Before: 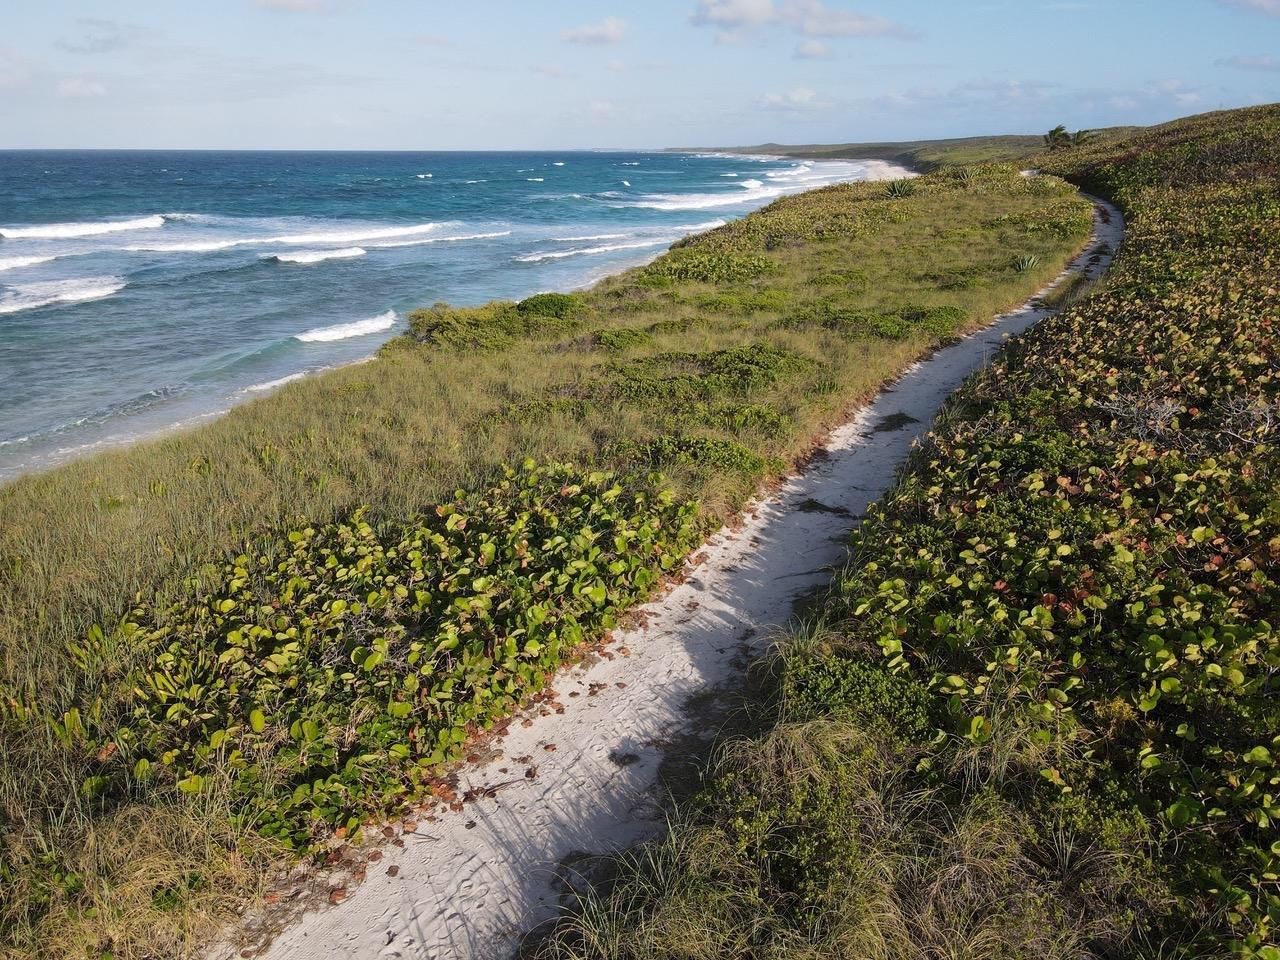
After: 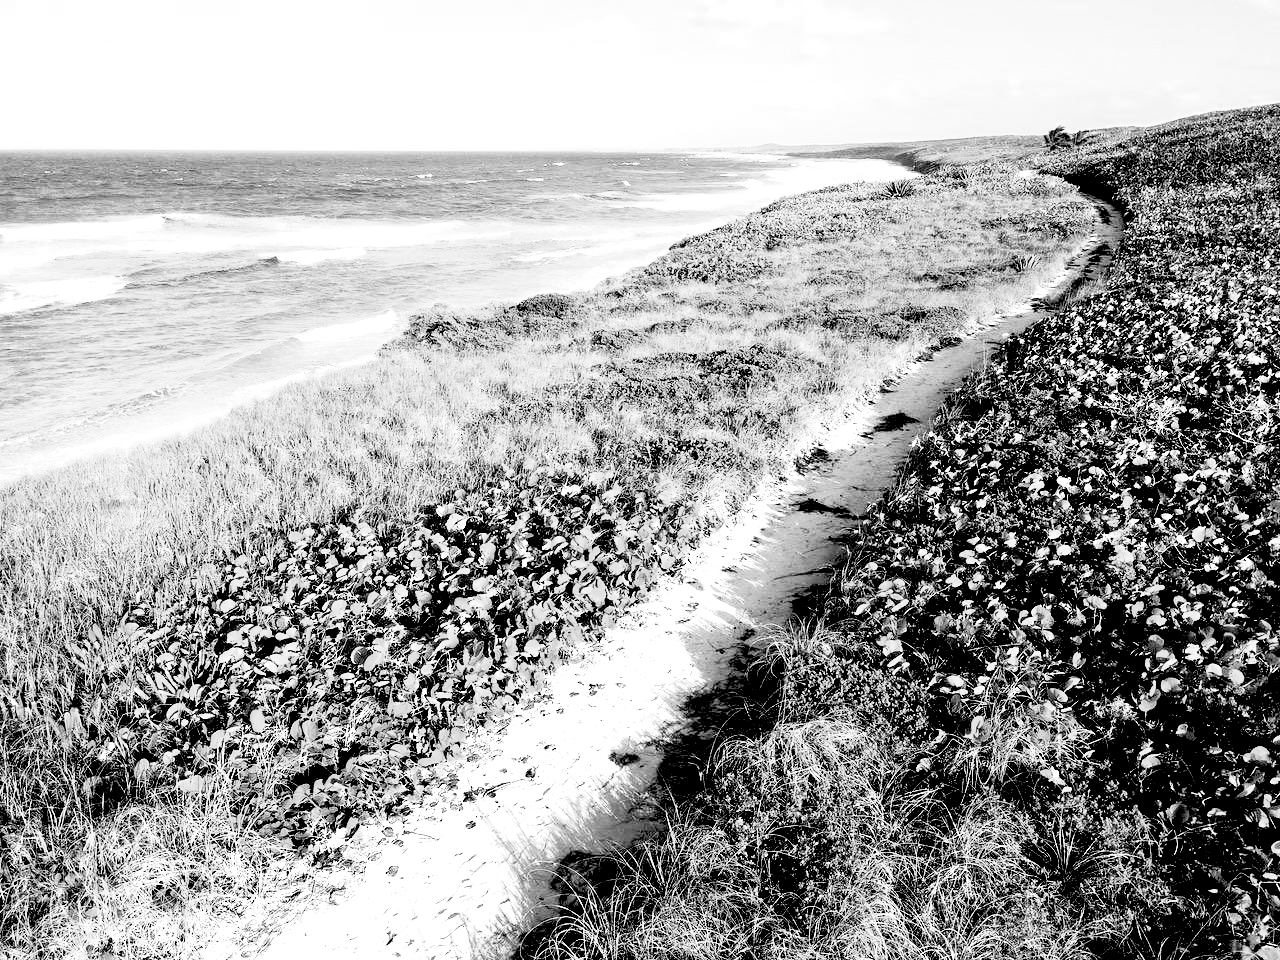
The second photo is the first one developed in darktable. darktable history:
rgb levels: levels [[0.029, 0.461, 0.922], [0, 0.5, 1], [0, 0.5, 1]]
color zones: curves: ch0 [(0, 0.465) (0.092, 0.596) (0.289, 0.464) (0.429, 0.453) (0.571, 0.464) (0.714, 0.455) (0.857, 0.462) (1, 0.465)]
exposure: black level correction 0, exposure 0.5 EV, compensate exposure bias true, compensate highlight preservation false
rgb curve: curves: ch0 [(0, 0) (0.21, 0.15) (0.24, 0.21) (0.5, 0.75) (0.75, 0.96) (0.89, 0.99) (1, 1)]; ch1 [(0, 0.02) (0.21, 0.13) (0.25, 0.2) (0.5, 0.67) (0.75, 0.9) (0.89, 0.97) (1, 1)]; ch2 [(0, 0.02) (0.21, 0.13) (0.25, 0.2) (0.5, 0.67) (0.75, 0.9) (0.89, 0.97) (1, 1)], compensate middle gray true
monochrome: a -3.63, b -0.465
